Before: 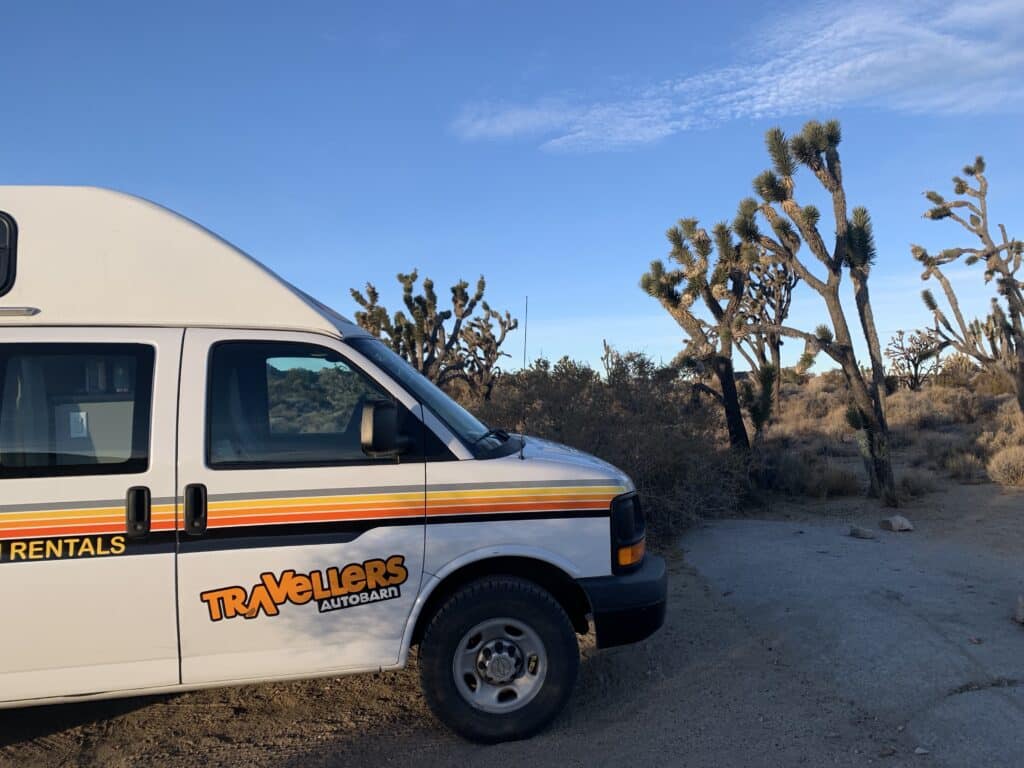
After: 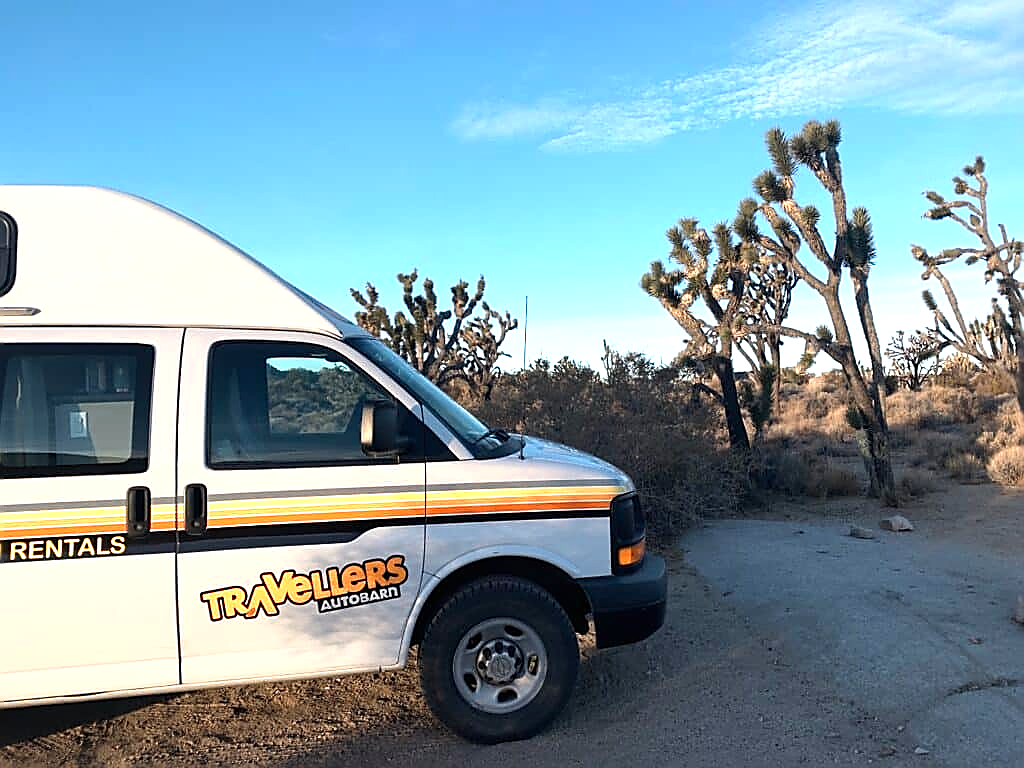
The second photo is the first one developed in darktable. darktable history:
color zones: curves: ch0 [(0.018, 0.548) (0.197, 0.654) (0.425, 0.447) (0.605, 0.658) (0.732, 0.579)]; ch1 [(0.105, 0.531) (0.224, 0.531) (0.386, 0.39) (0.618, 0.456) (0.732, 0.456) (0.956, 0.421)]; ch2 [(0.039, 0.583) (0.215, 0.465) (0.399, 0.544) (0.465, 0.548) (0.614, 0.447) (0.724, 0.43) (0.882, 0.623) (0.956, 0.632)]
exposure: black level correction 0, exposure 0.5 EV, compensate exposure bias true, compensate highlight preservation false
sharpen: radius 1.4, amount 1.25, threshold 0.7
